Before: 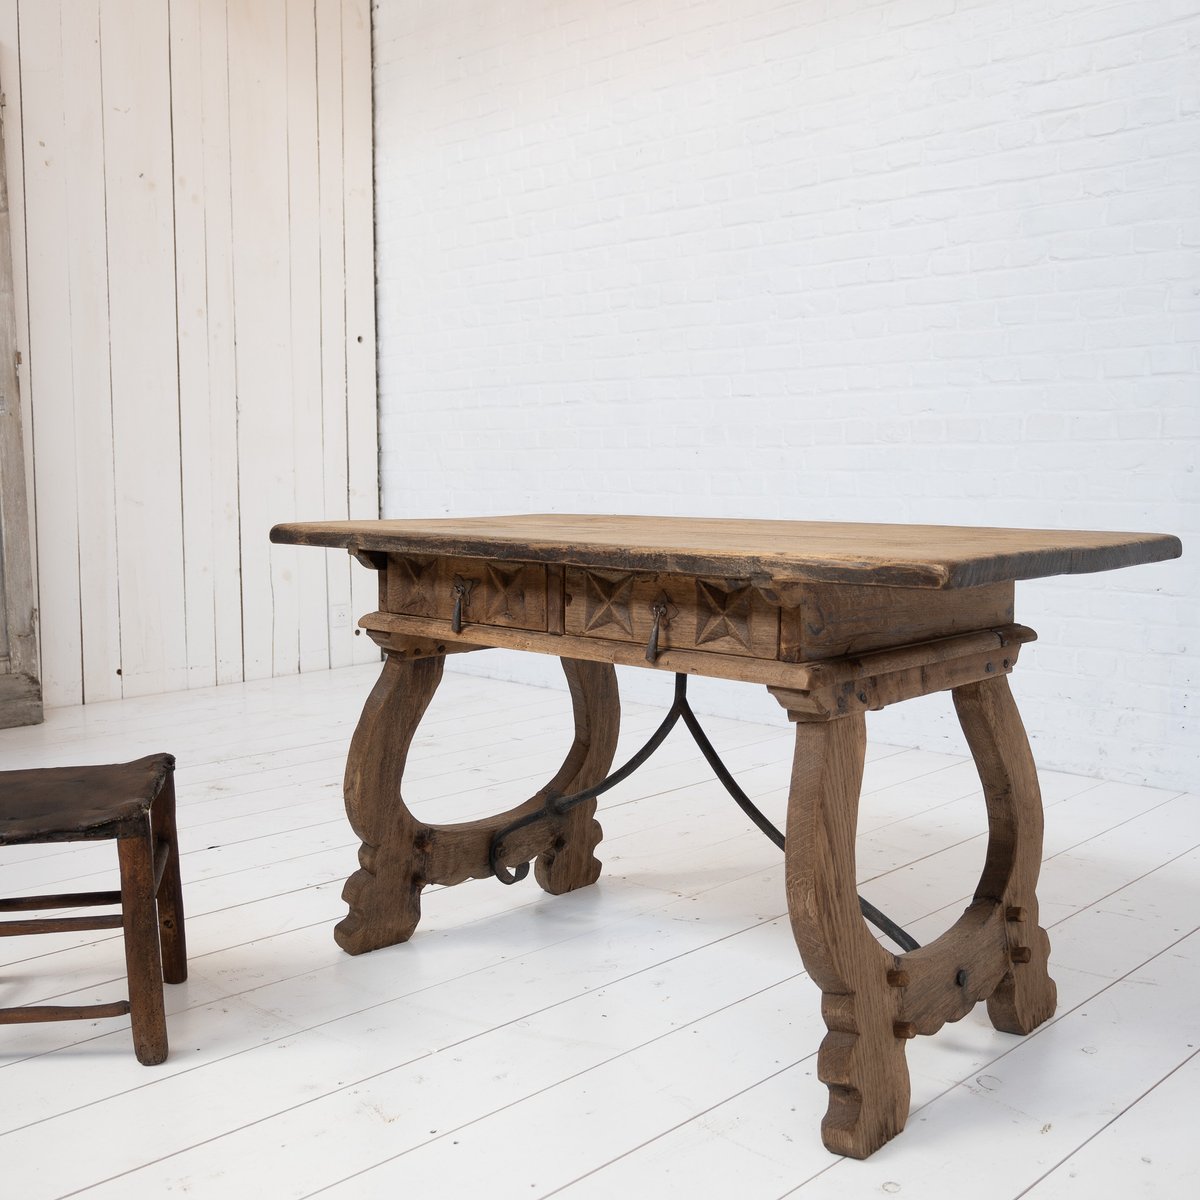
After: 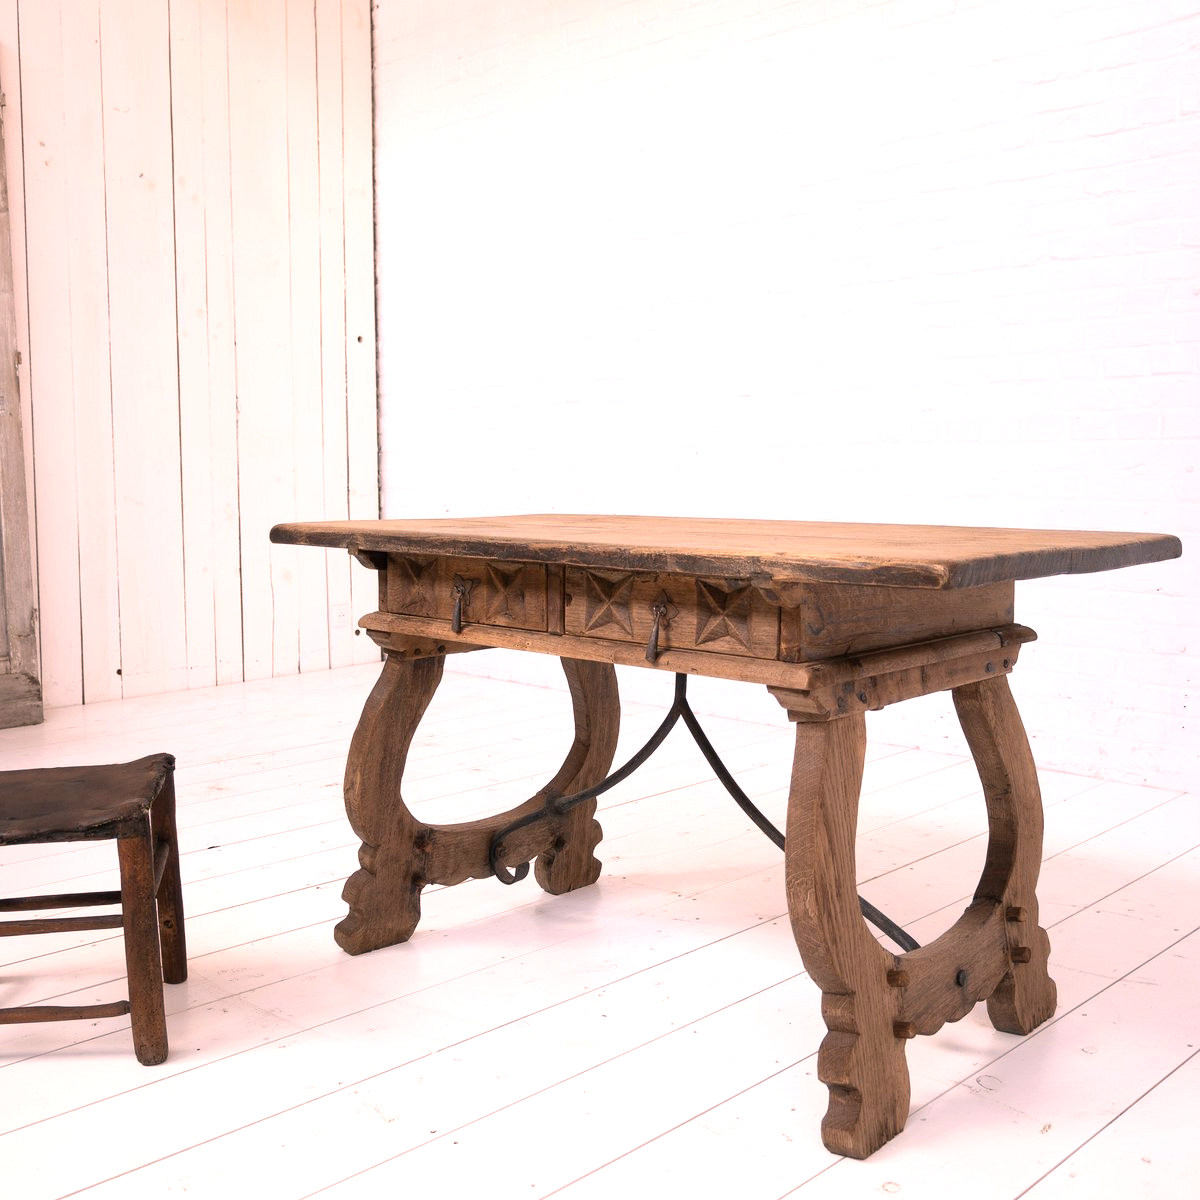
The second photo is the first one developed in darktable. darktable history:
color correction: highlights a* 12.96, highlights b* 5.39
exposure: exposure 0.505 EV, compensate highlight preservation false
